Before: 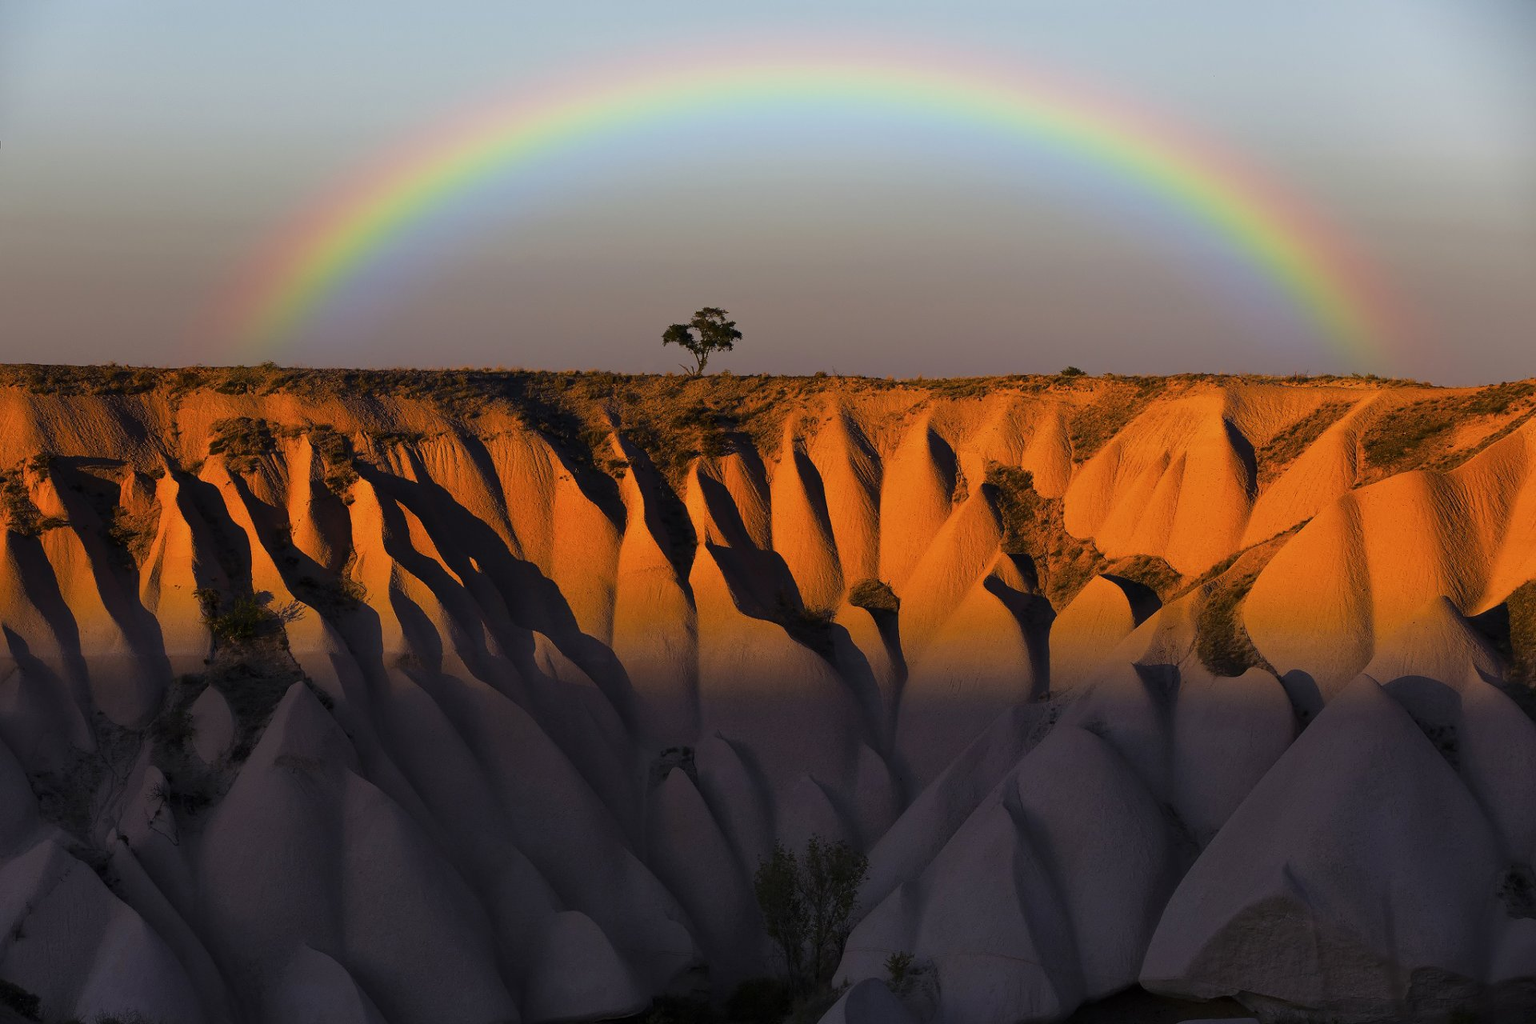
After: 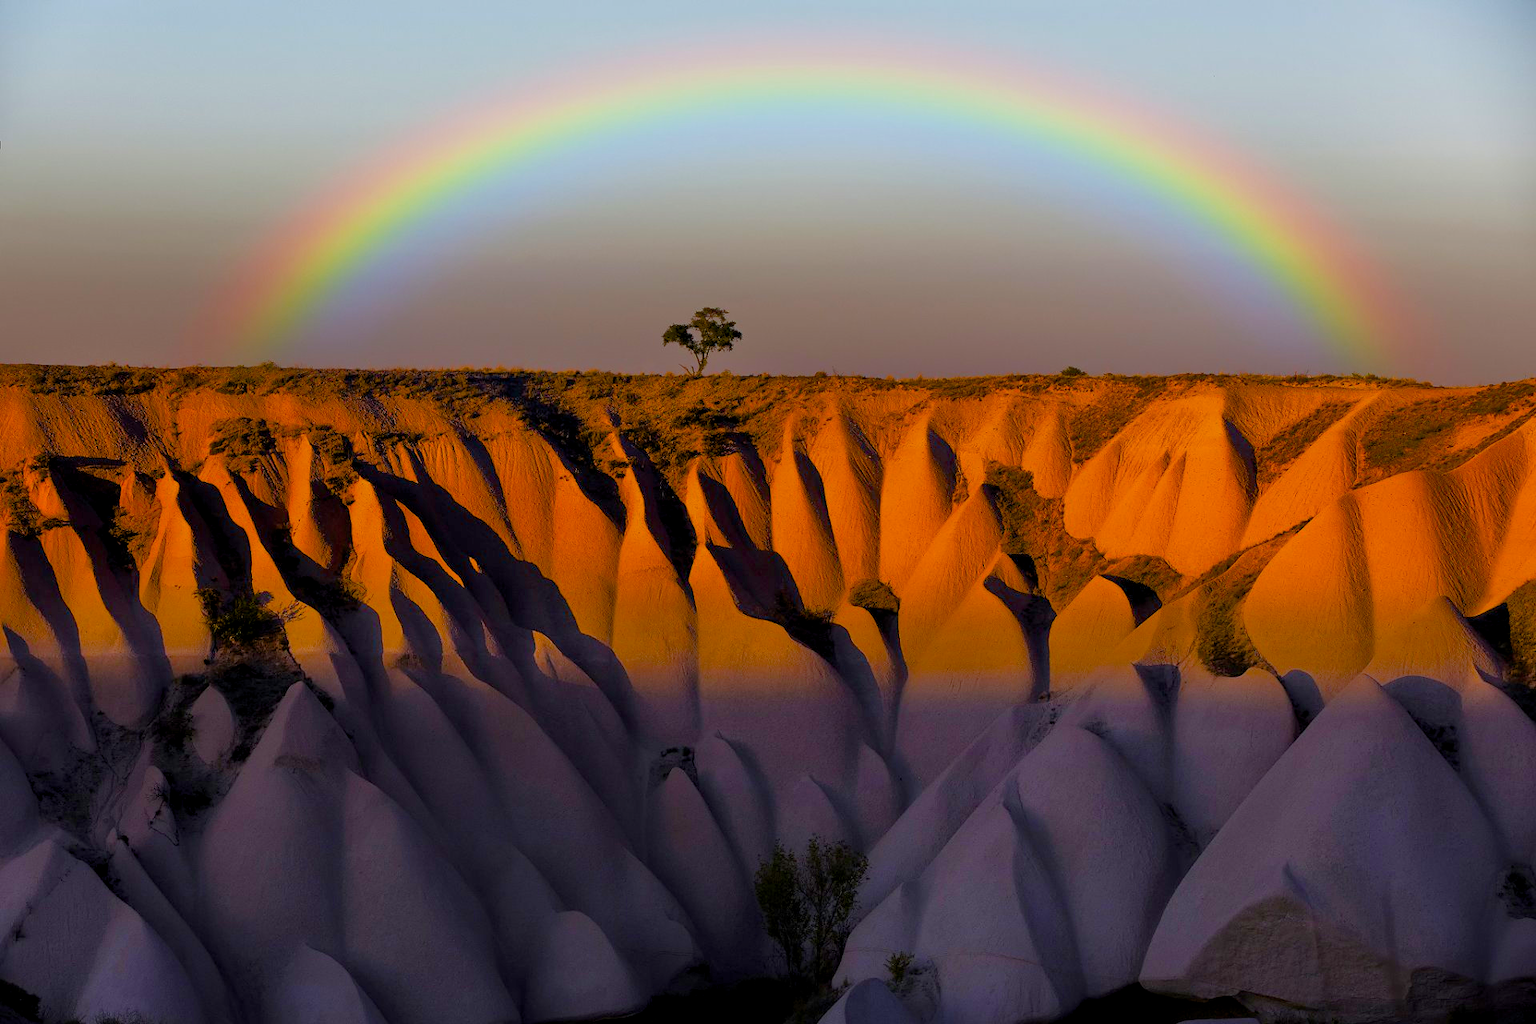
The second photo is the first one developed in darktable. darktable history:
color balance rgb: global offset › luminance -0.476%, linear chroma grading › global chroma 24.396%, perceptual saturation grading › global saturation 20%, perceptual saturation grading › highlights -25.48%, perceptual saturation grading › shadows 50.047%
tone equalizer: -8 EV -0.488 EV, -7 EV -0.352 EV, -6 EV -0.059 EV, -5 EV 0.421 EV, -4 EV 0.945 EV, -3 EV 0.789 EV, -2 EV -0.015 EV, -1 EV 0.128 EV, +0 EV -0.008 EV
